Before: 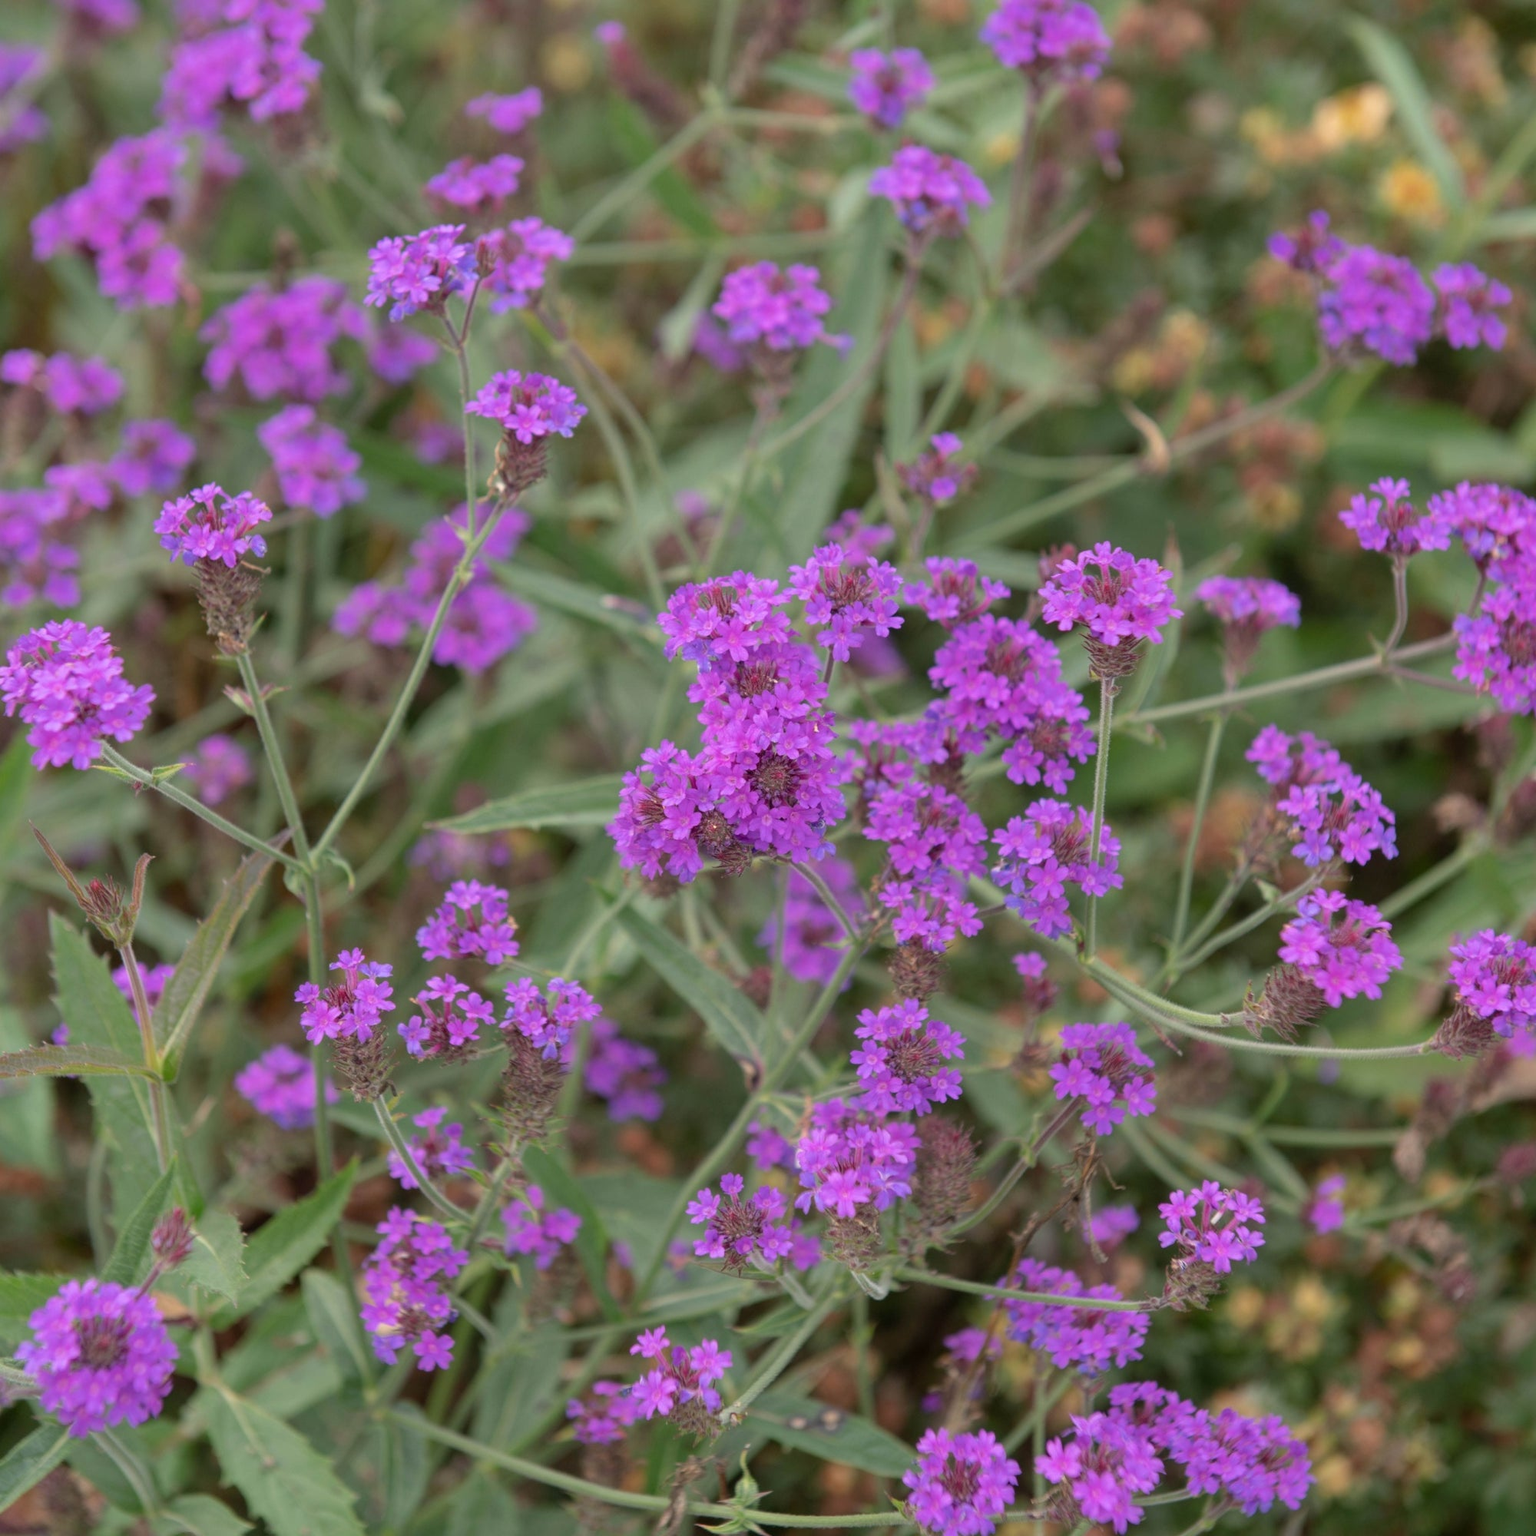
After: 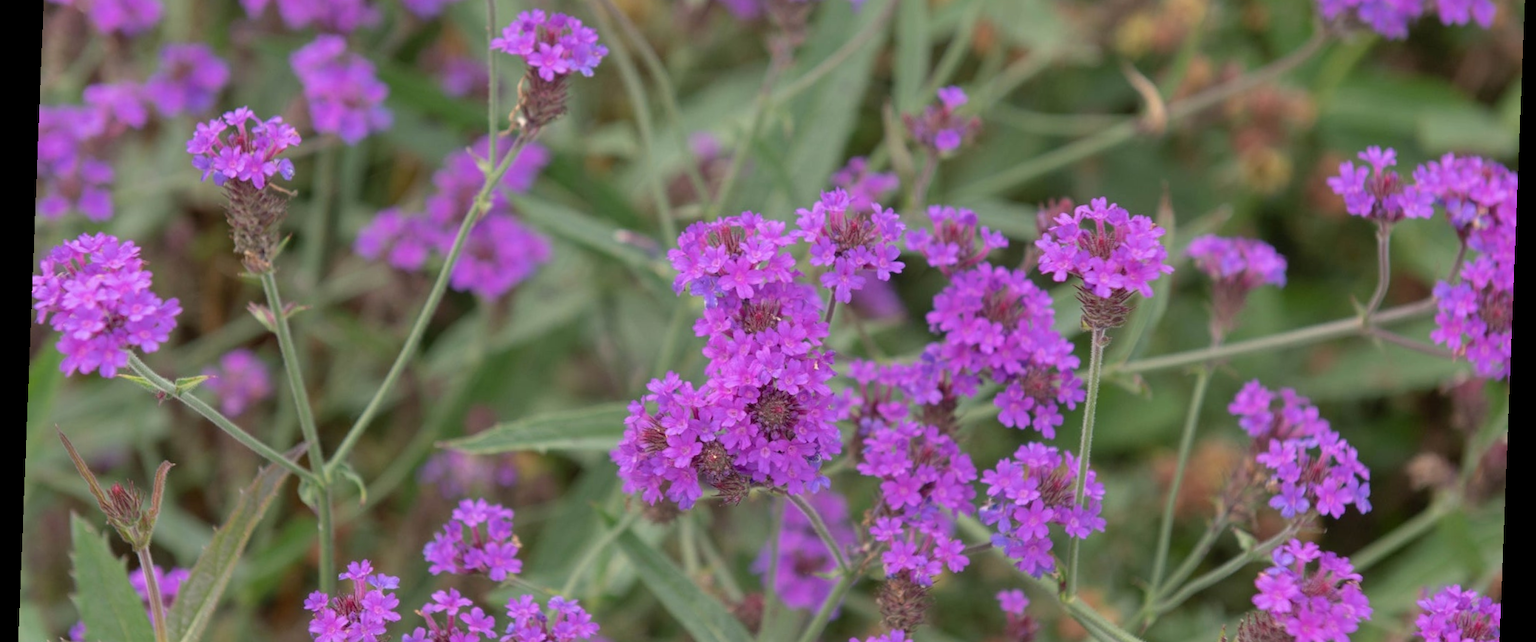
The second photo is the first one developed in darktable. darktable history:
crop and rotate: top 23.84%, bottom 34.294%
rotate and perspective: rotation 2.27°, automatic cropping off
